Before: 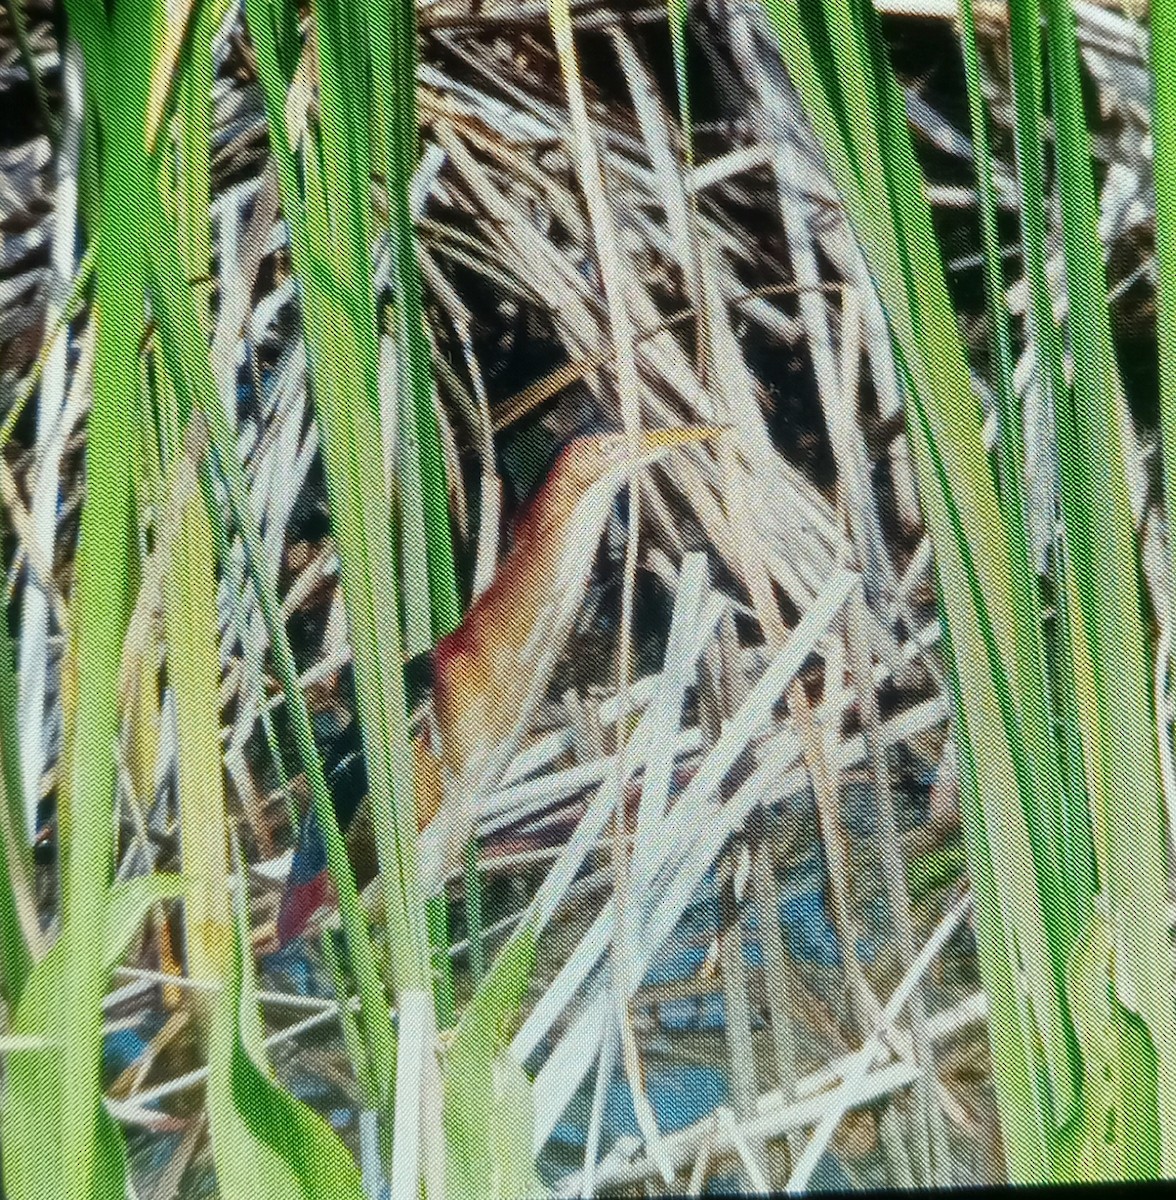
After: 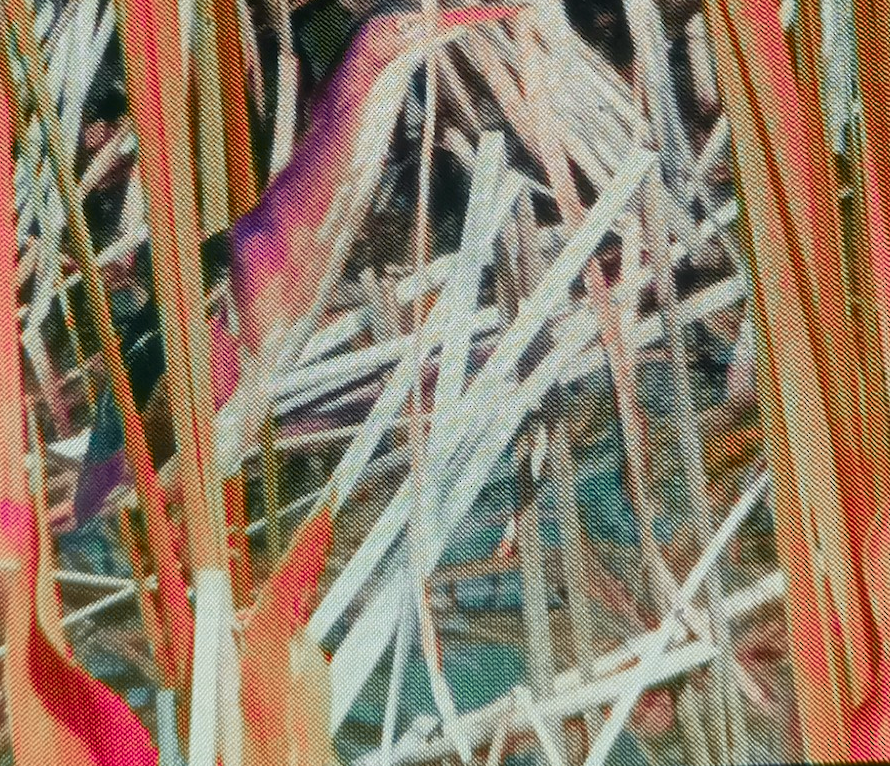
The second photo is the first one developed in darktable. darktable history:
color zones: curves: ch0 [(0.826, 0.353)]; ch1 [(0.242, 0.647) (0.889, 0.342)]; ch2 [(0.246, 0.089) (0.969, 0.068)]
crop and rotate: left 17.299%, top 35.115%, right 7.015%, bottom 1.024%
